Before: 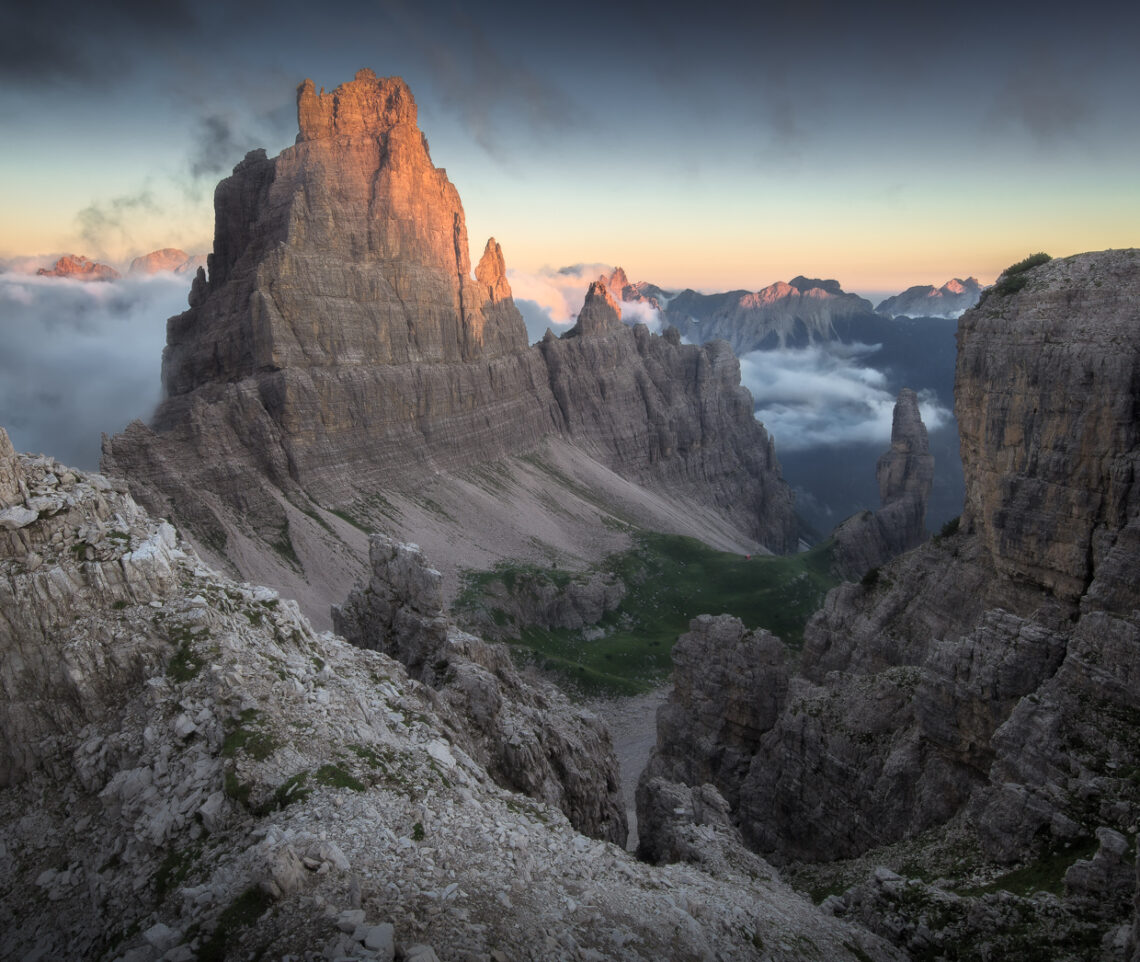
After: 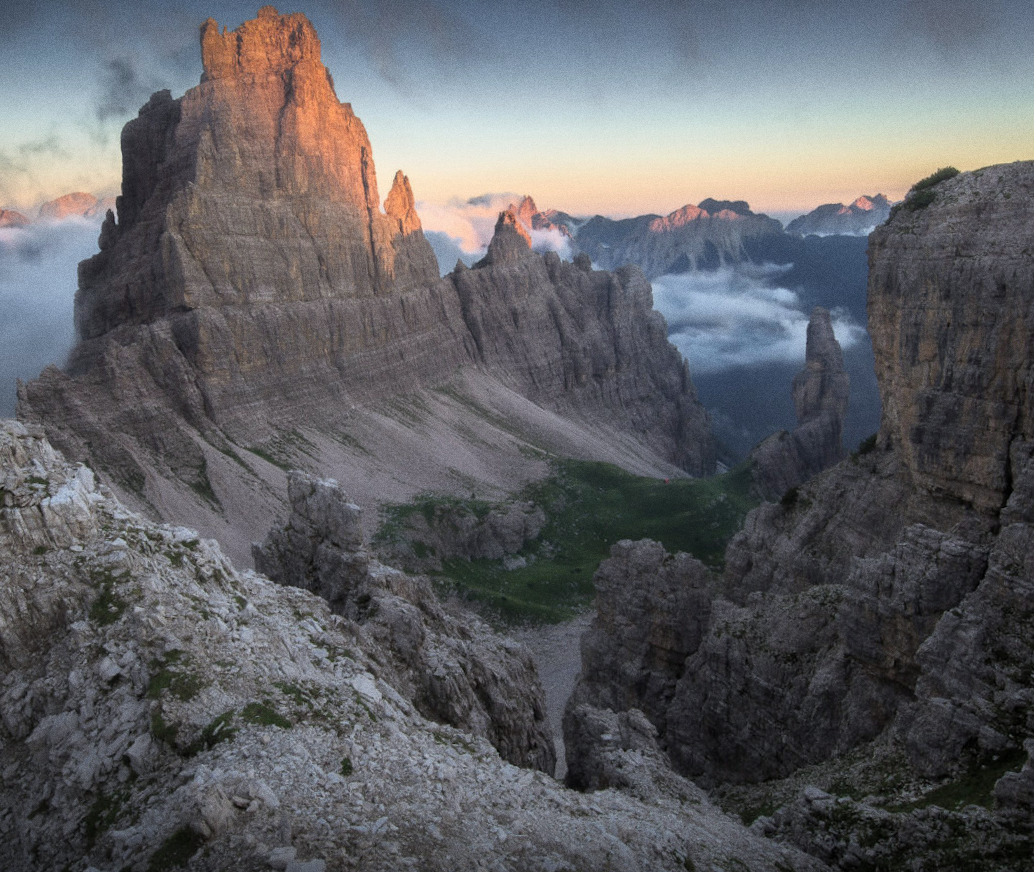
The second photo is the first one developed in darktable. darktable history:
color balance rgb: global vibrance -1%, saturation formula JzAzBz (2021)
grain: coarseness 0.09 ISO
crop and rotate: angle 1.96°, left 5.673%, top 5.673%
white balance: red 0.983, blue 1.036
